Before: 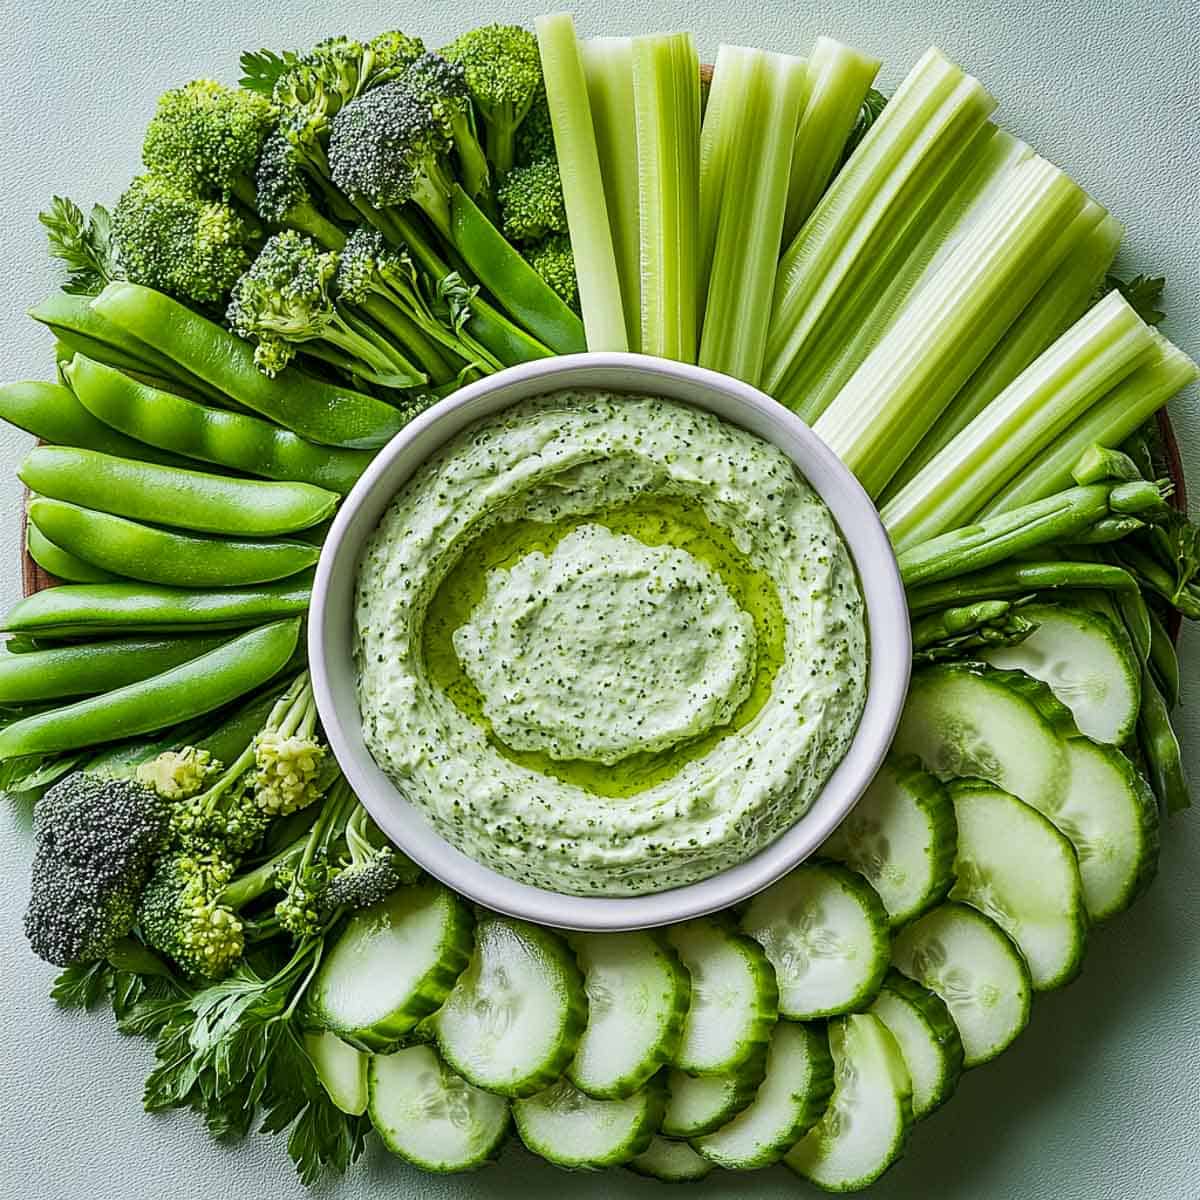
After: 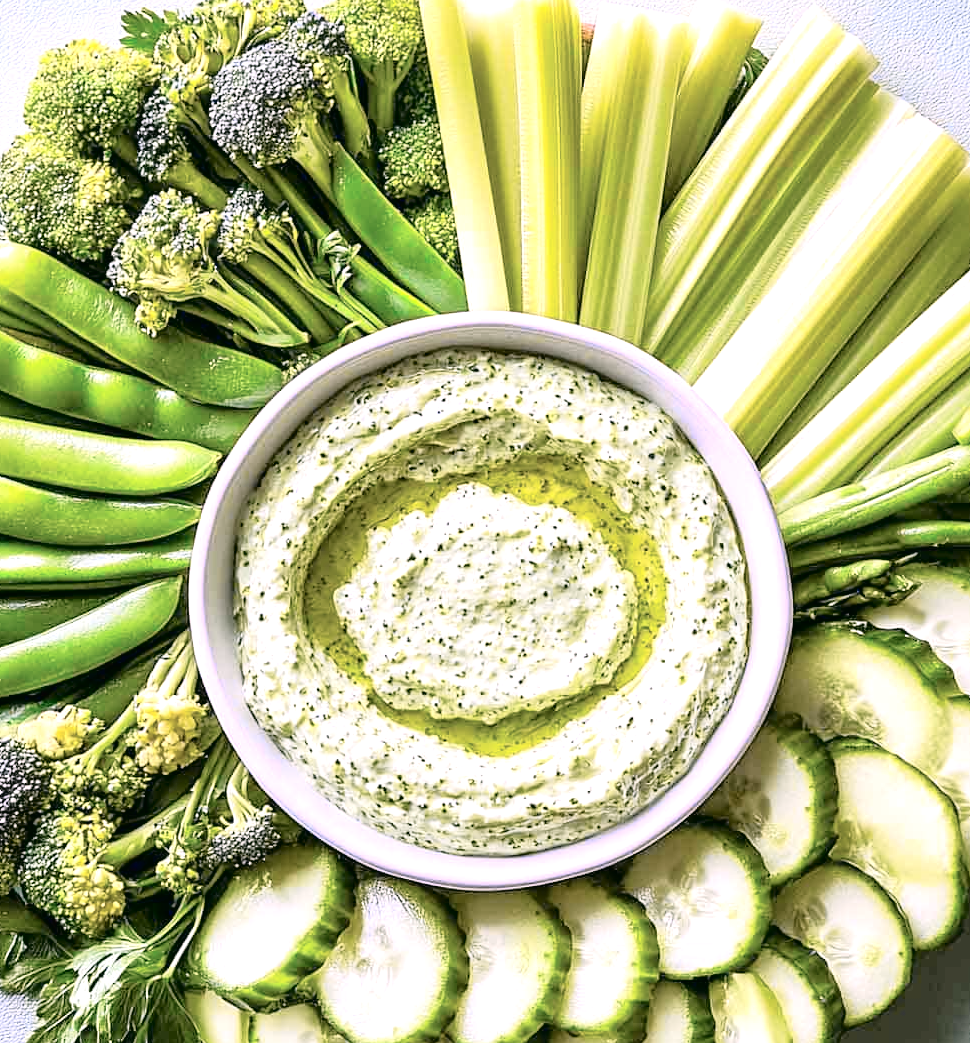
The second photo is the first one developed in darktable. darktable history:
crop: left 9.929%, top 3.475%, right 9.188%, bottom 9.529%
white balance: red 1.188, blue 1.11
exposure: black level correction 0, exposure 0.7 EV, compensate exposure bias true, compensate highlight preservation false
tone curve: curves: ch0 [(0.014, 0.013) (0.088, 0.043) (0.208, 0.176) (0.257, 0.267) (0.406, 0.483) (0.489, 0.556) (0.667, 0.73) (0.793, 0.851) (0.994, 0.974)]; ch1 [(0, 0) (0.161, 0.092) (0.35, 0.33) (0.392, 0.392) (0.457, 0.467) (0.505, 0.497) (0.537, 0.518) (0.553, 0.53) (0.58, 0.567) (0.739, 0.697) (1, 1)]; ch2 [(0, 0) (0.346, 0.362) (0.448, 0.419) (0.502, 0.499) (0.533, 0.517) (0.556, 0.533) (0.629, 0.619) (0.717, 0.678) (1, 1)], color space Lab, independent channels, preserve colors none
